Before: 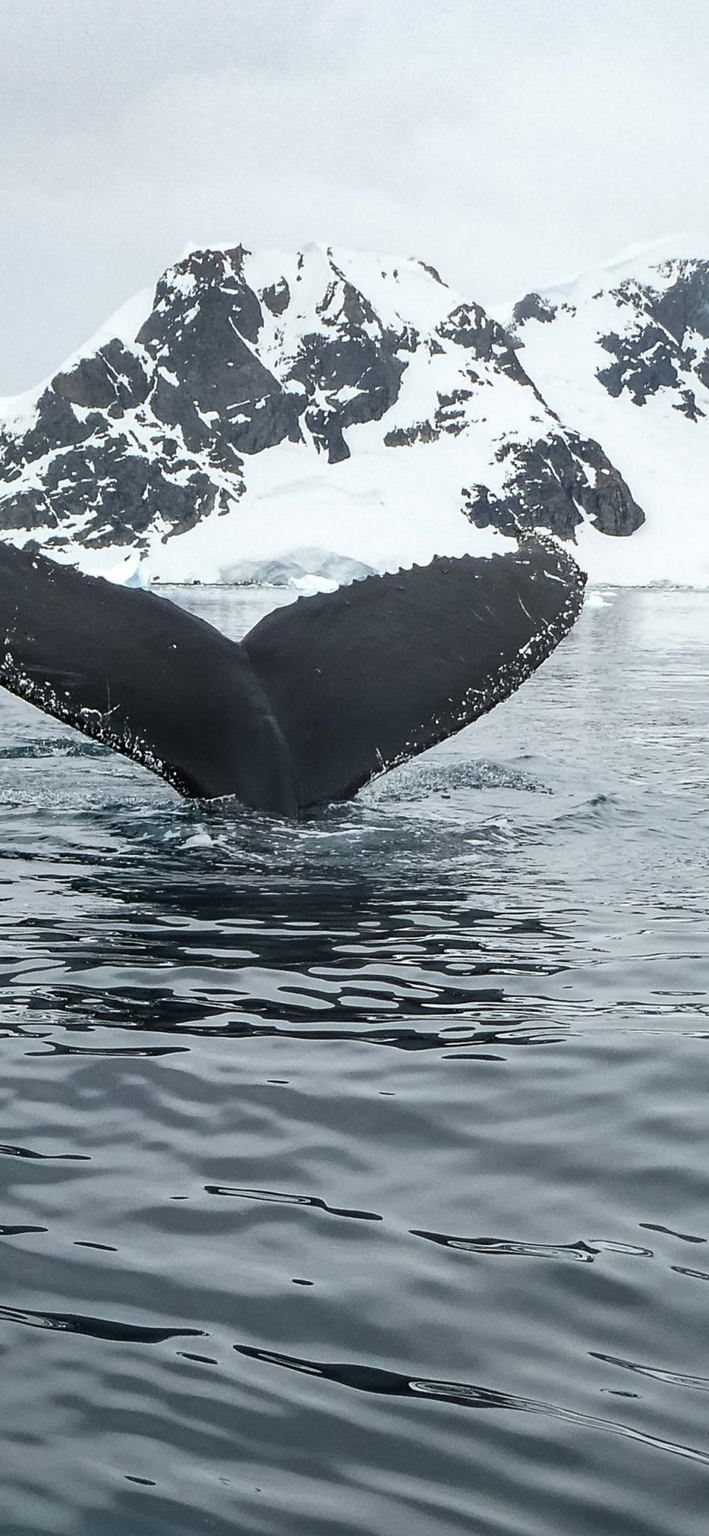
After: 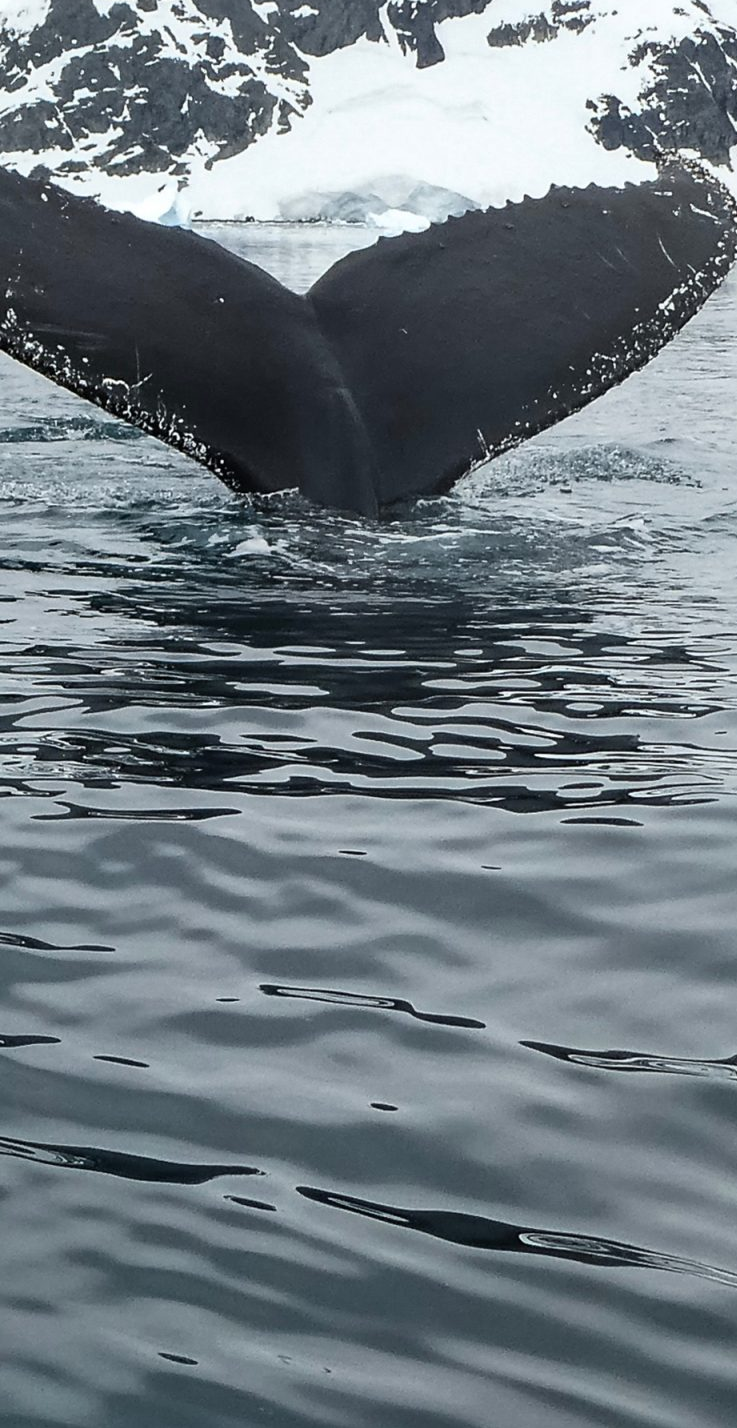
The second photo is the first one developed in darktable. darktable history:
crop: top 26.719%, right 18.014%
